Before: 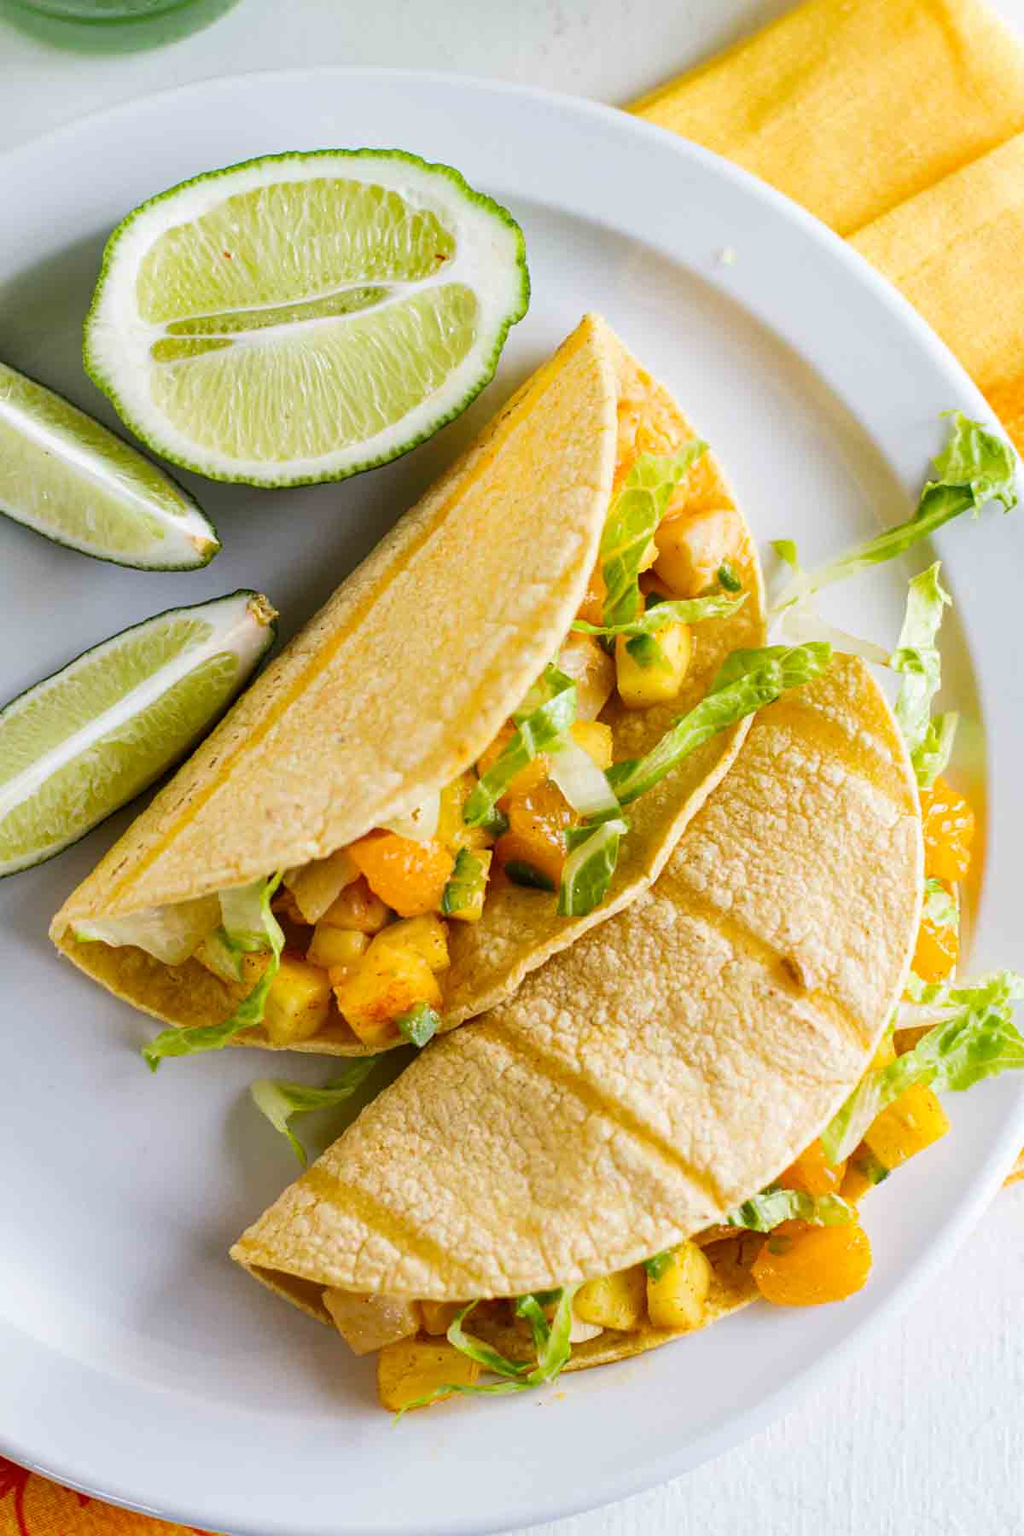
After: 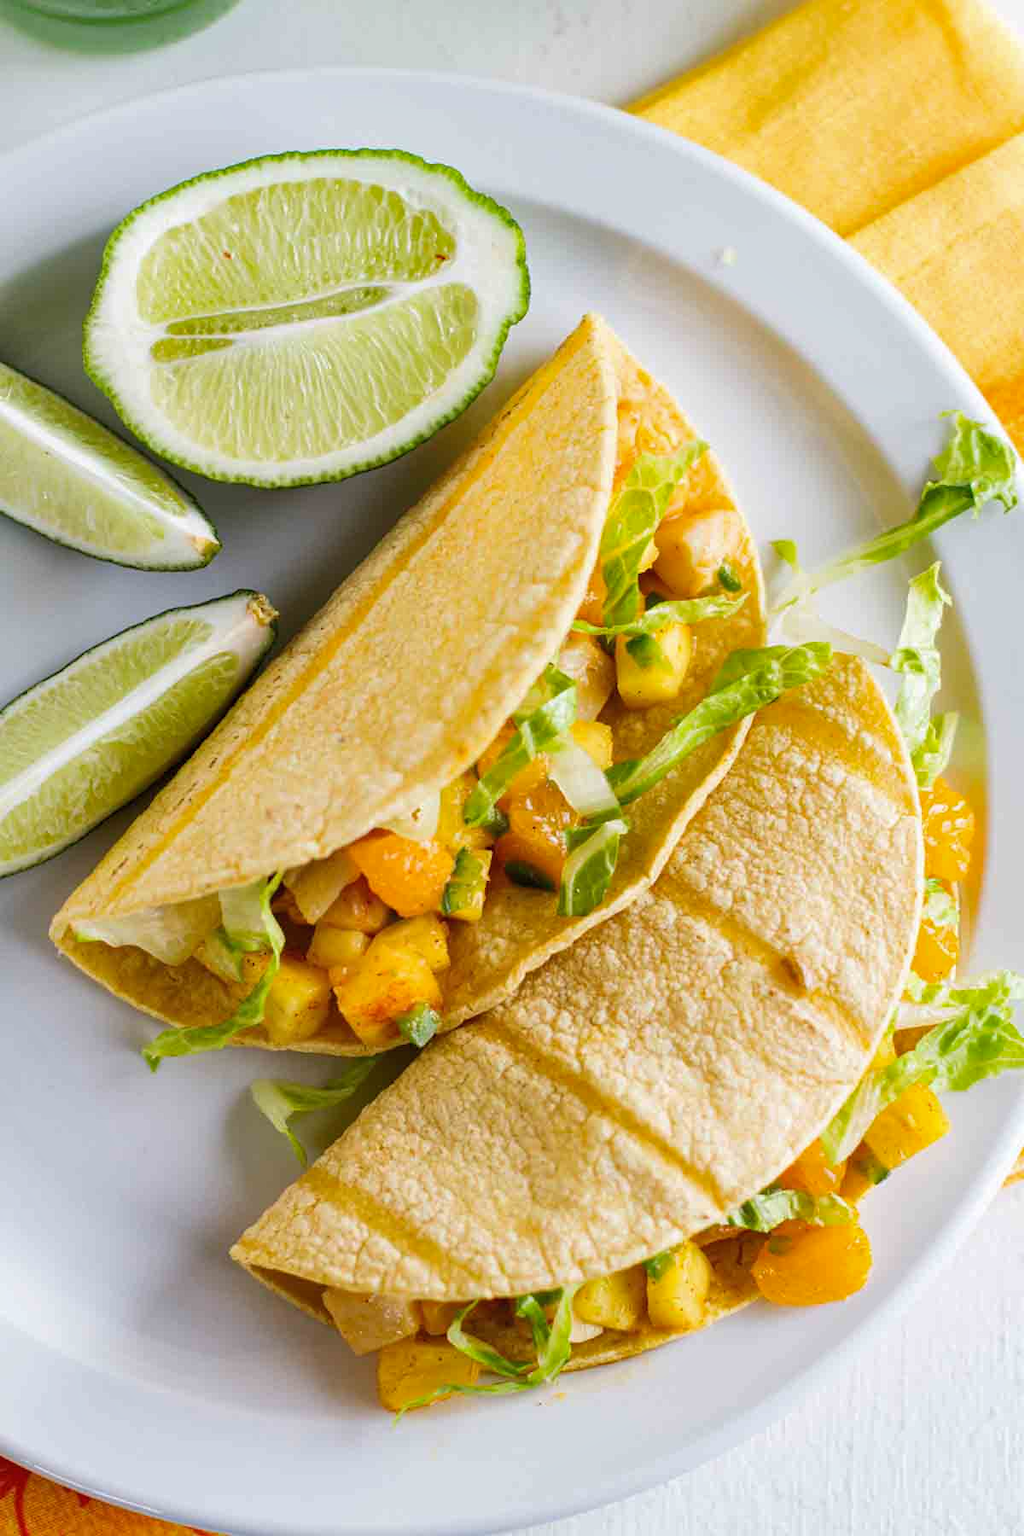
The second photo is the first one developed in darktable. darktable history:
shadows and highlights: shadows 25.05, highlights -25.56
